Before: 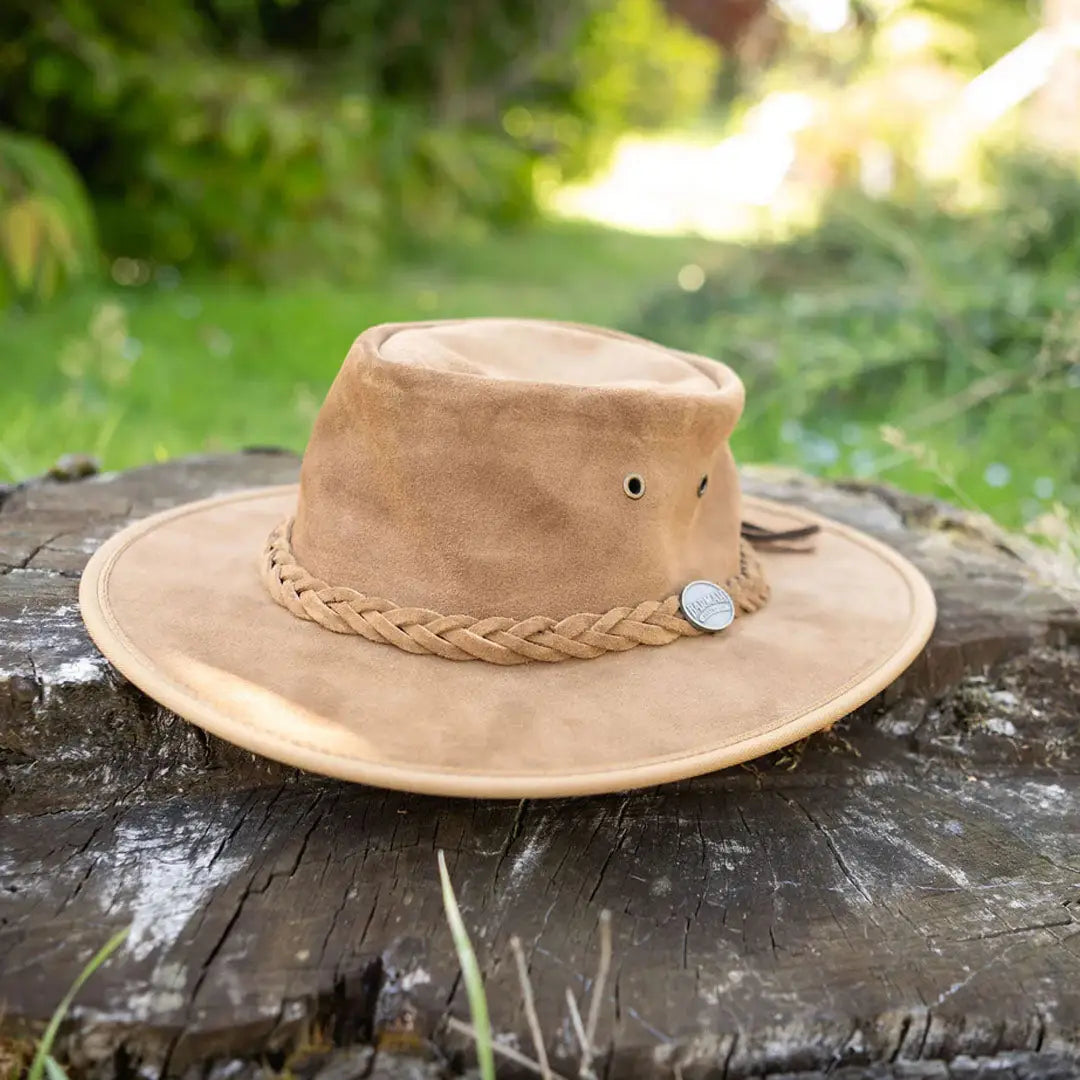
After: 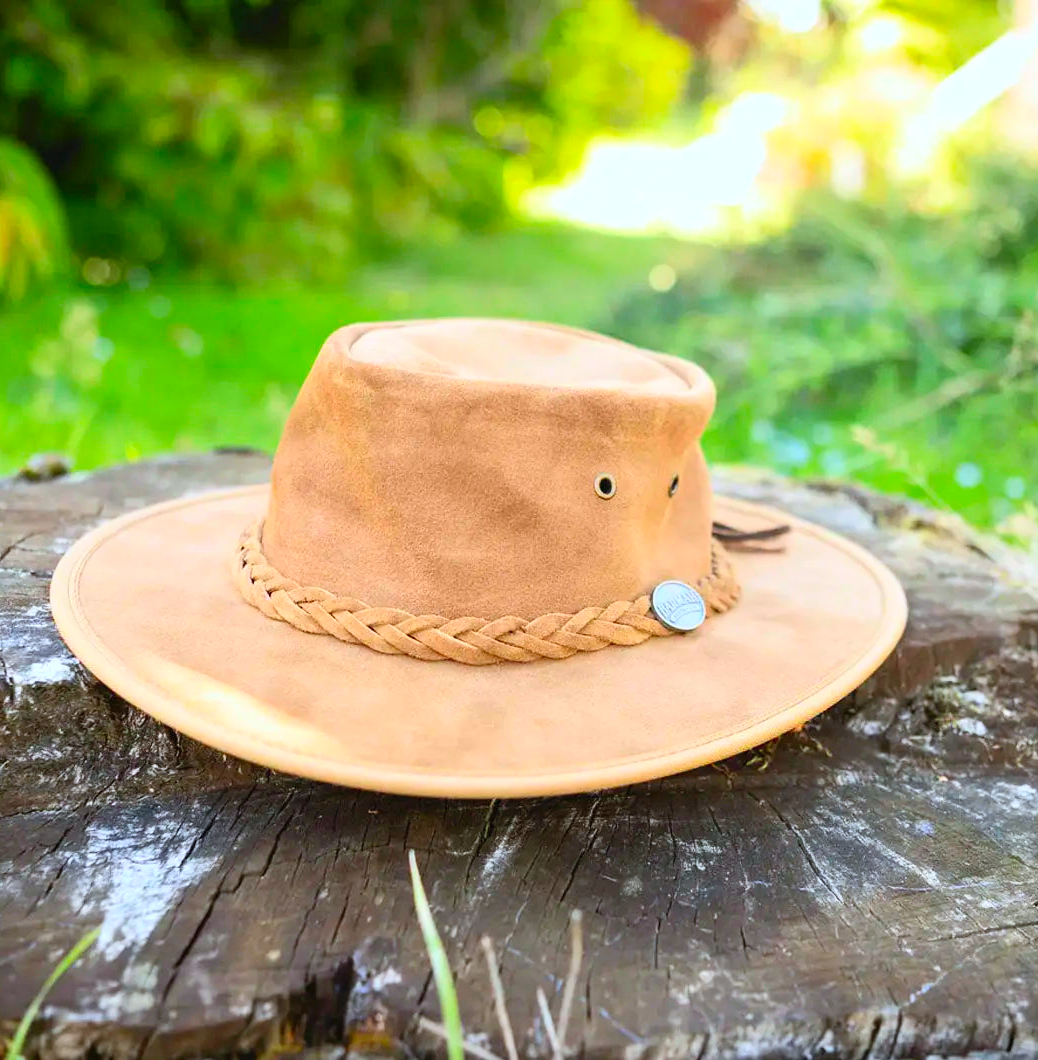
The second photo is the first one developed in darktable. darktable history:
contrast brightness saturation: contrast 0.198, brightness 0.198, saturation 0.788
crop and rotate: left 2.751%, right 1.065%, bottom 1.827%
color correction: highlights a* -4.14, highlights b* -10.6
